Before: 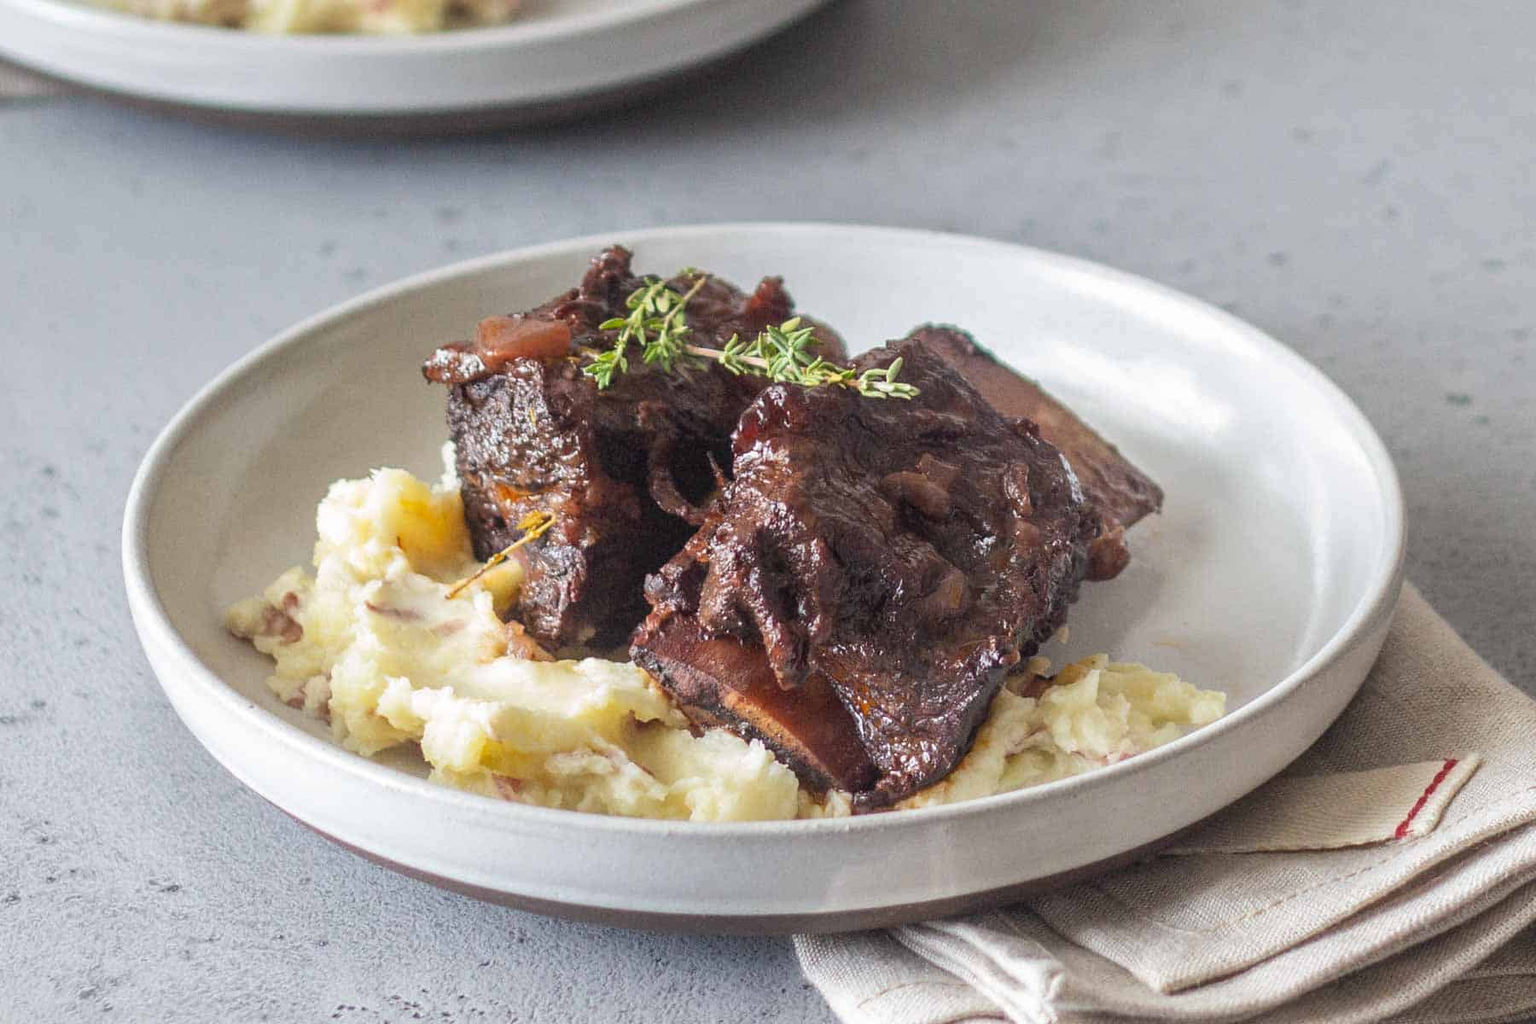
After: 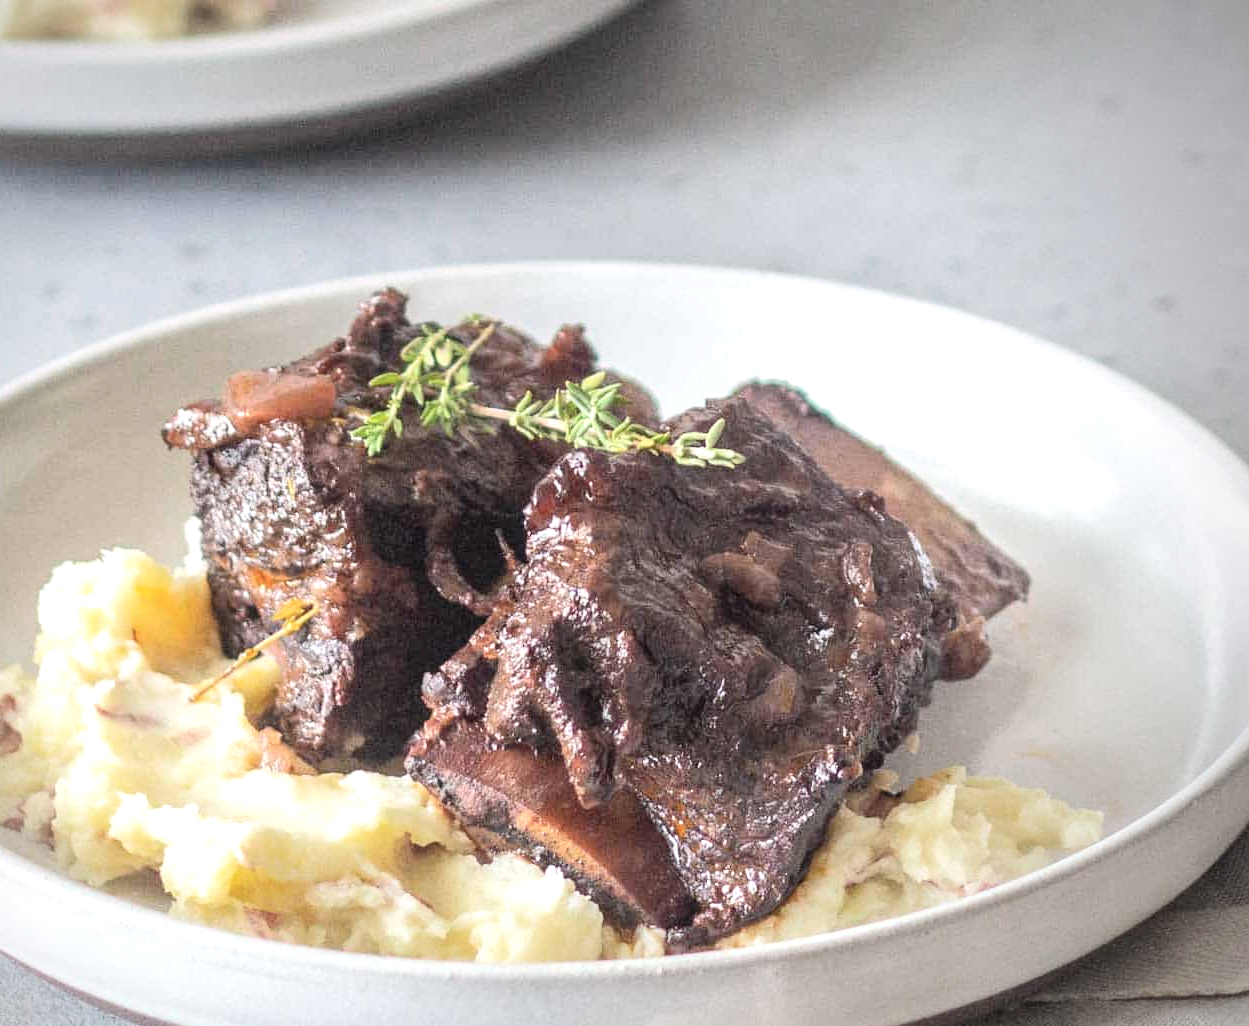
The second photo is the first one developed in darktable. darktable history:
crop: left 18.532%, right 12.07%, bottom 14.439%
vignetting: fall-off radius 61.24%, center (-0.149, 0.02)
tone curve: curves: ch0 [(0, 0) (0.55, 0.716) (0.841, 0.969)], color space Lab, independent channels, preserve colors none
color zones: curves: ch0 [(0.004, 0.305) (0.261, 0.623) (0.389, 0.399) (0.708, 0.571) (0.947, 0.34)]; ch1 [(0.025, 0.645) (0.229, 0.584) (0.326, 0.551) (0.484, 0.262) (0.757, 0.643)], mix -120.79%
